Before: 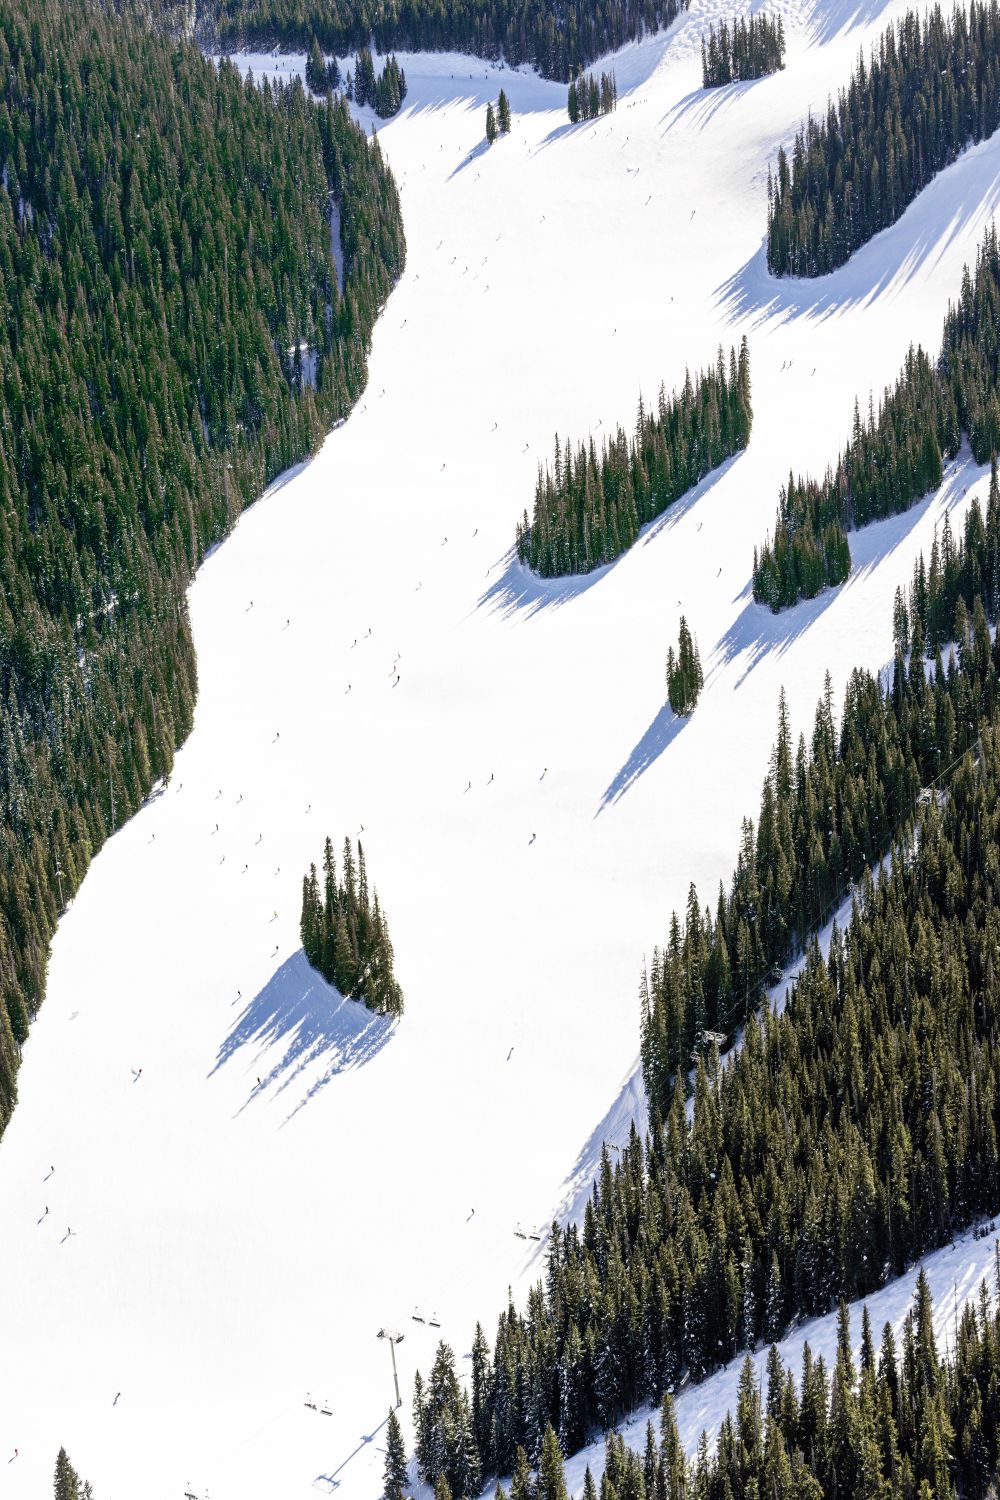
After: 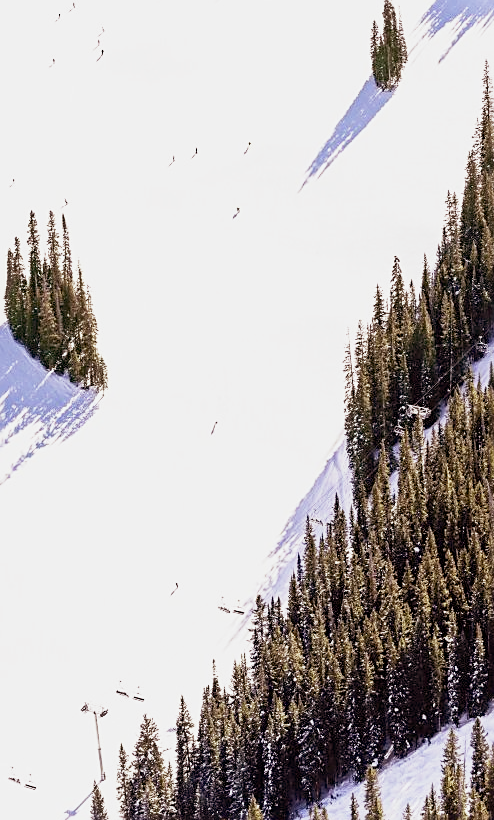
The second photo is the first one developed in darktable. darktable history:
sharpen: on, module defaults
base curve: curves: ch0 [(0, 0) (0.088, 0.125) (0.176, 0.251) (0.354, 0.501) (0.613, 0.749) (1, 0.877)], preserve colors none
crop: left 29.672%, top 41.786%, right 20.851%, bottom 3.487%
rgb levels: mode RGB, independent channels, levels [[0, 0.474, 1], [0, 0.5, 1], [0, 0.5, 1]]
